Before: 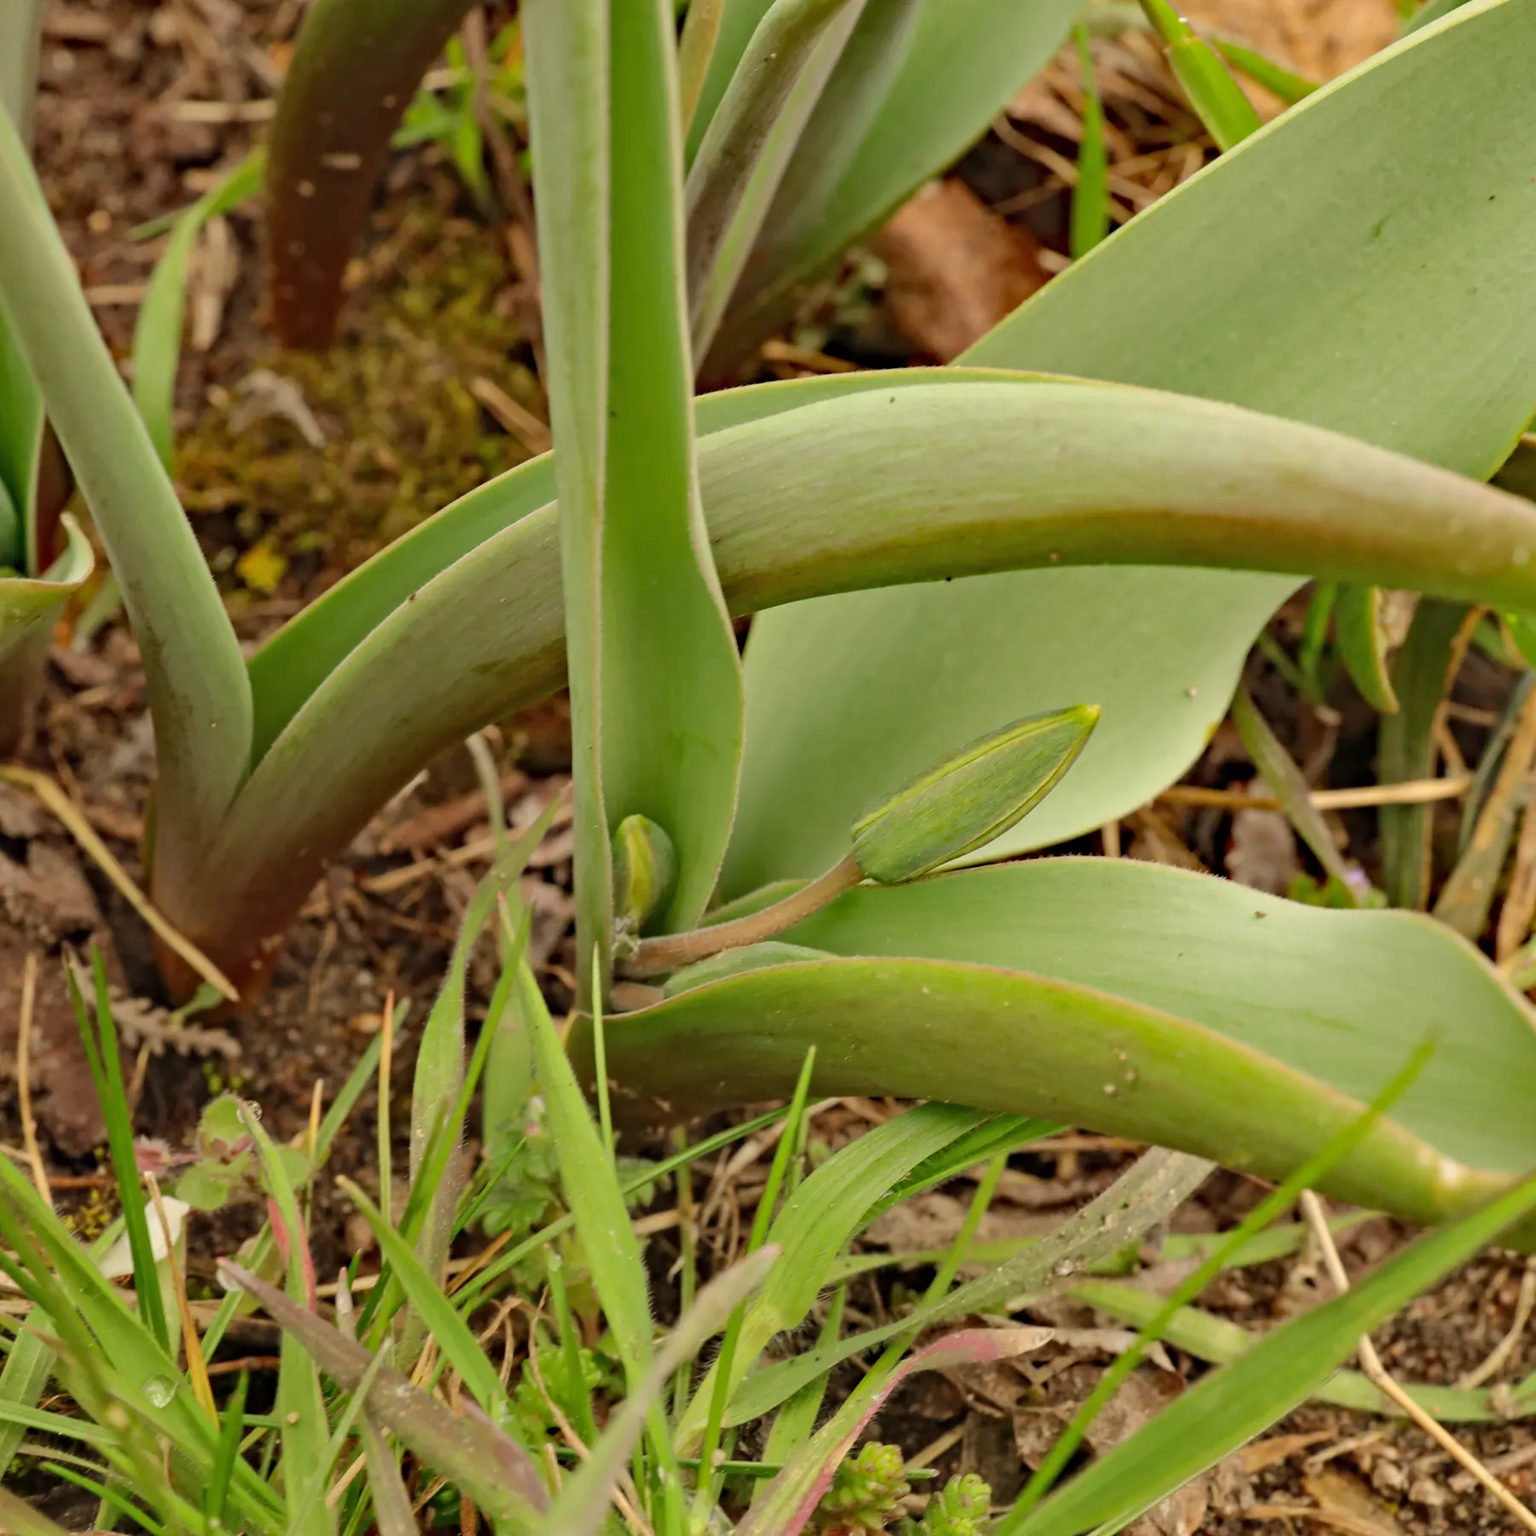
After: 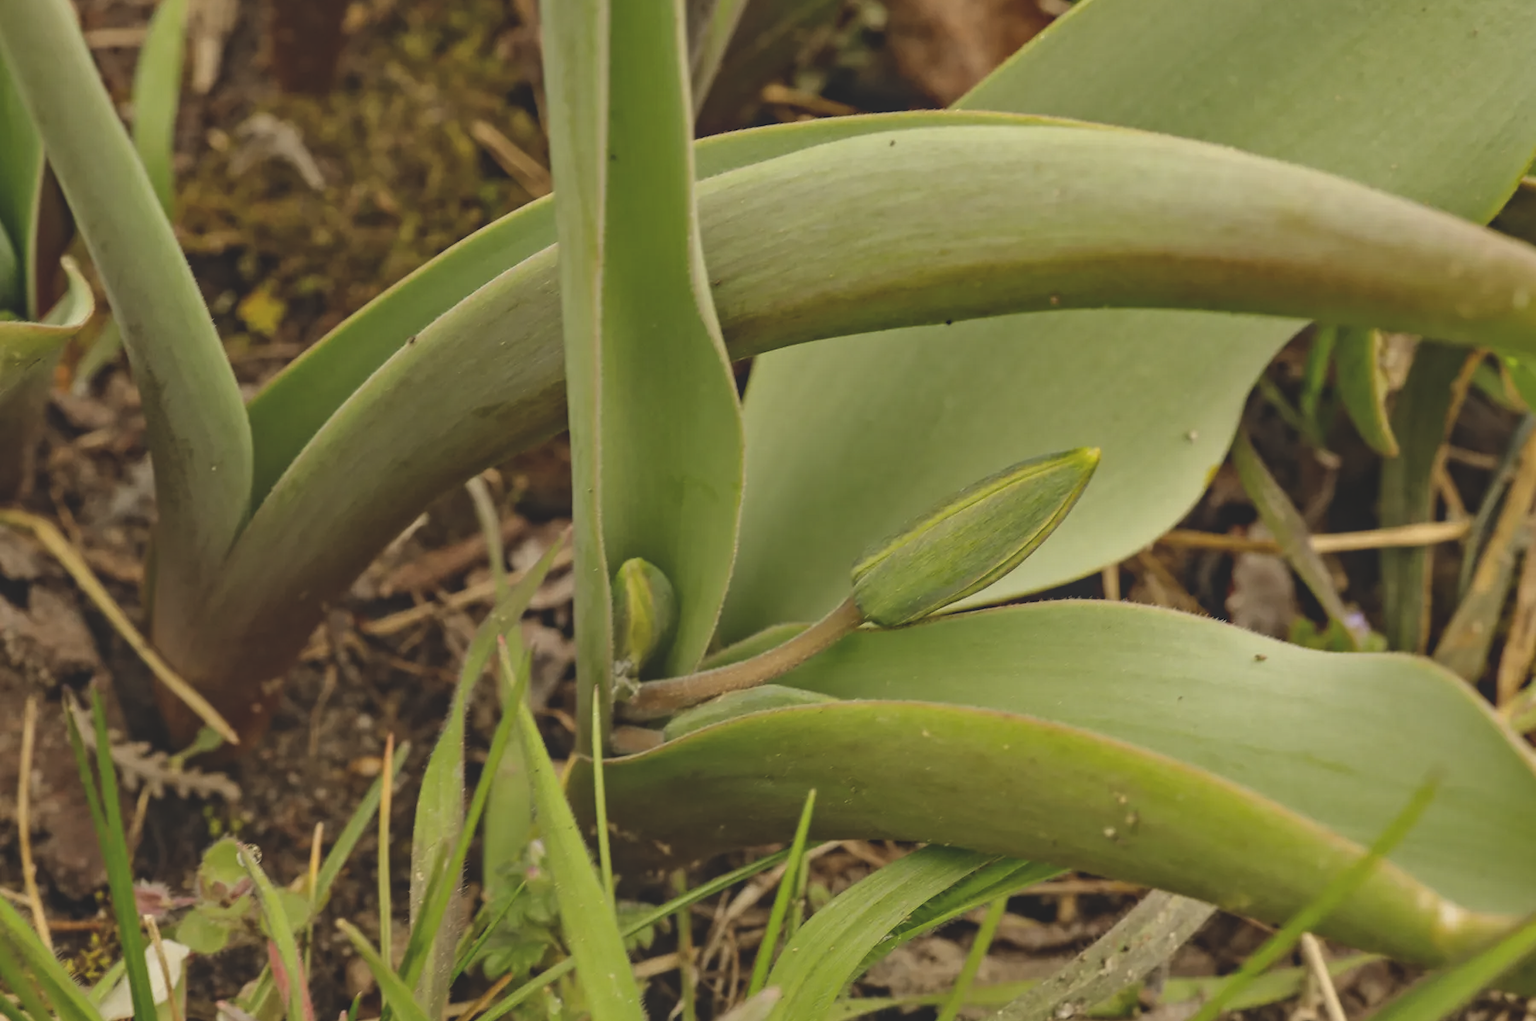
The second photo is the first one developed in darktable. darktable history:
exposure: black level correction -0.036, exposure -0.497 EV, compensate highlight preservation false
crop: top 16.727%, bottom 16.727%
color contrast: green-magenta contrast 0.8, blue-yellow contrast 1.1, unbound 0
local contrast: on, module defaults
